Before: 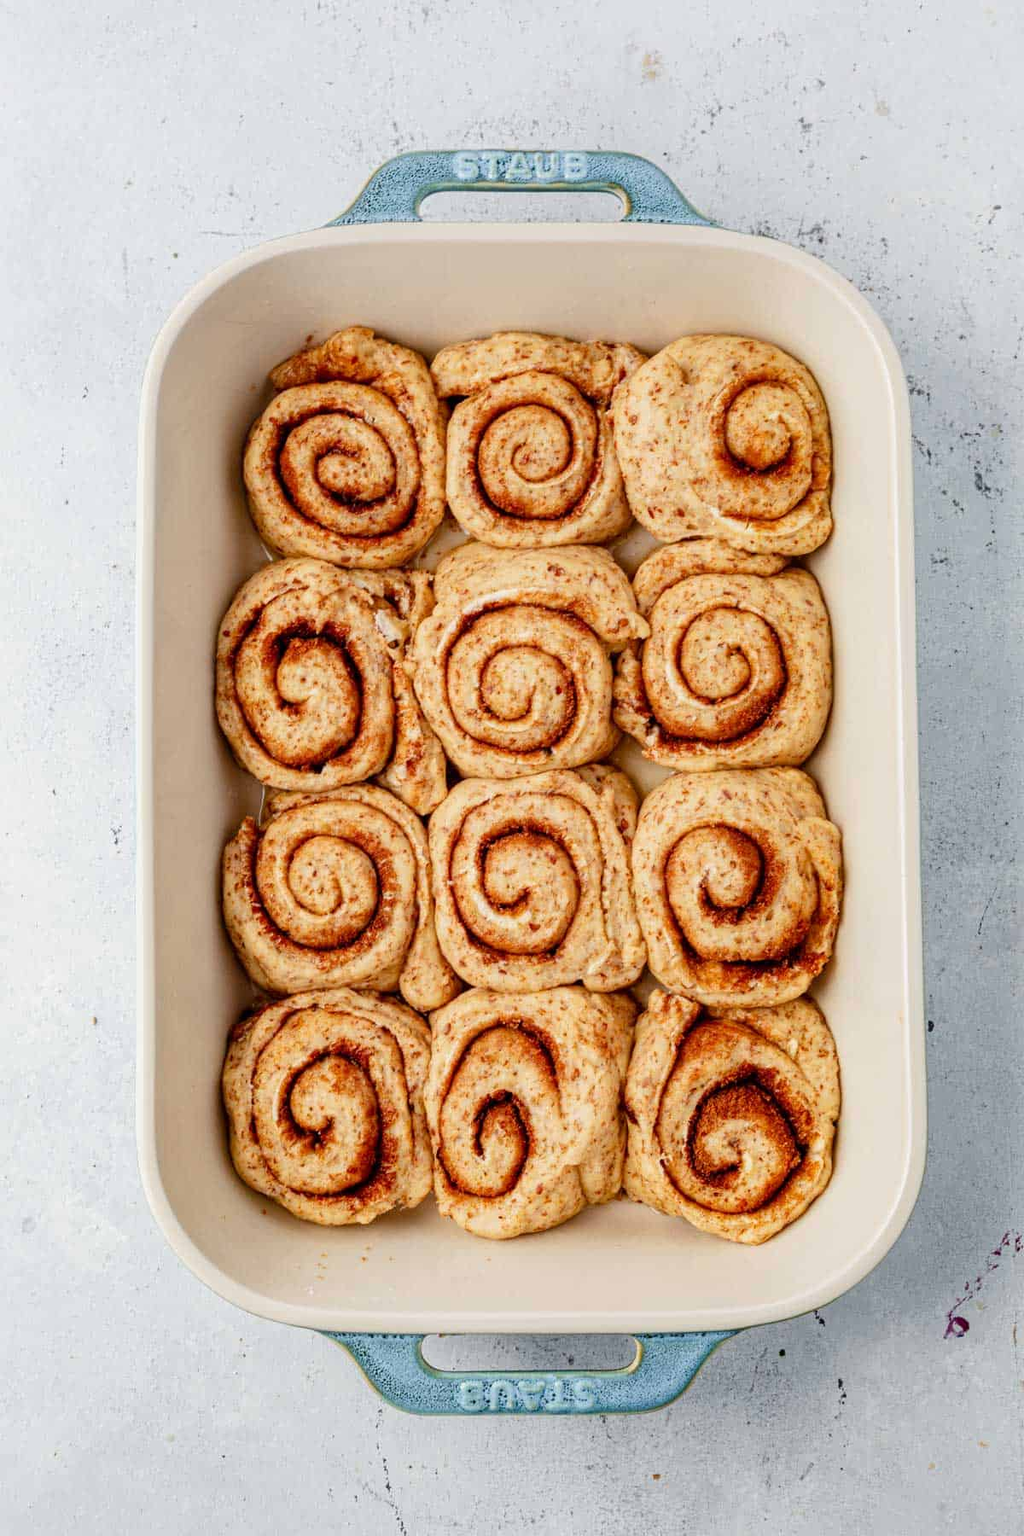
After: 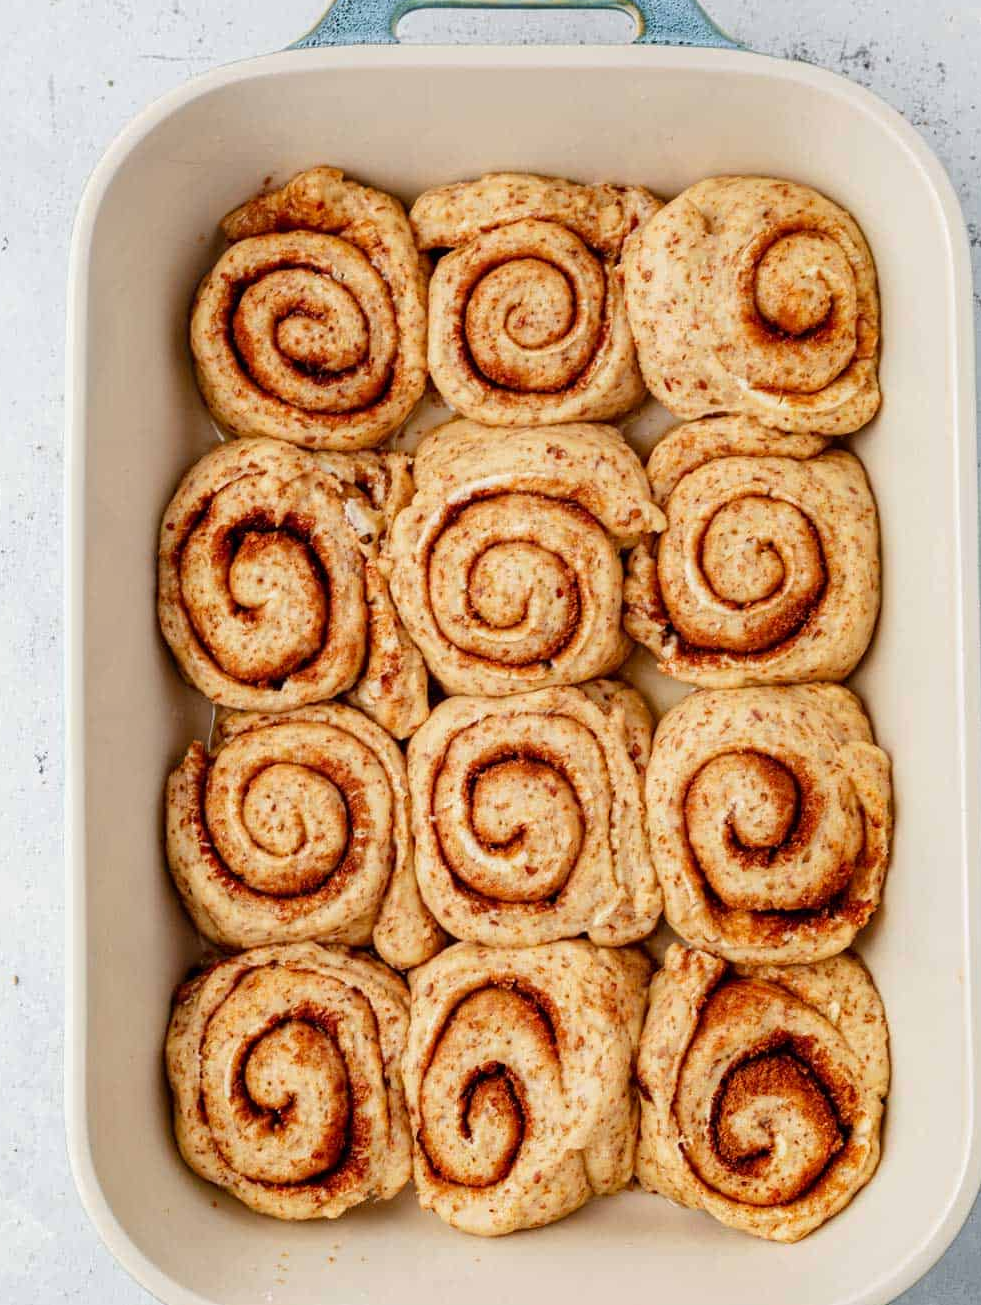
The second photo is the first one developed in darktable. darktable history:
tone equalizer: edges refinement/feathering 500, mask exposure compensation -1.26 EV, preserve details no
crop: left 7.925%, top 12.039%, right 10.278%, bottom 15.432%
